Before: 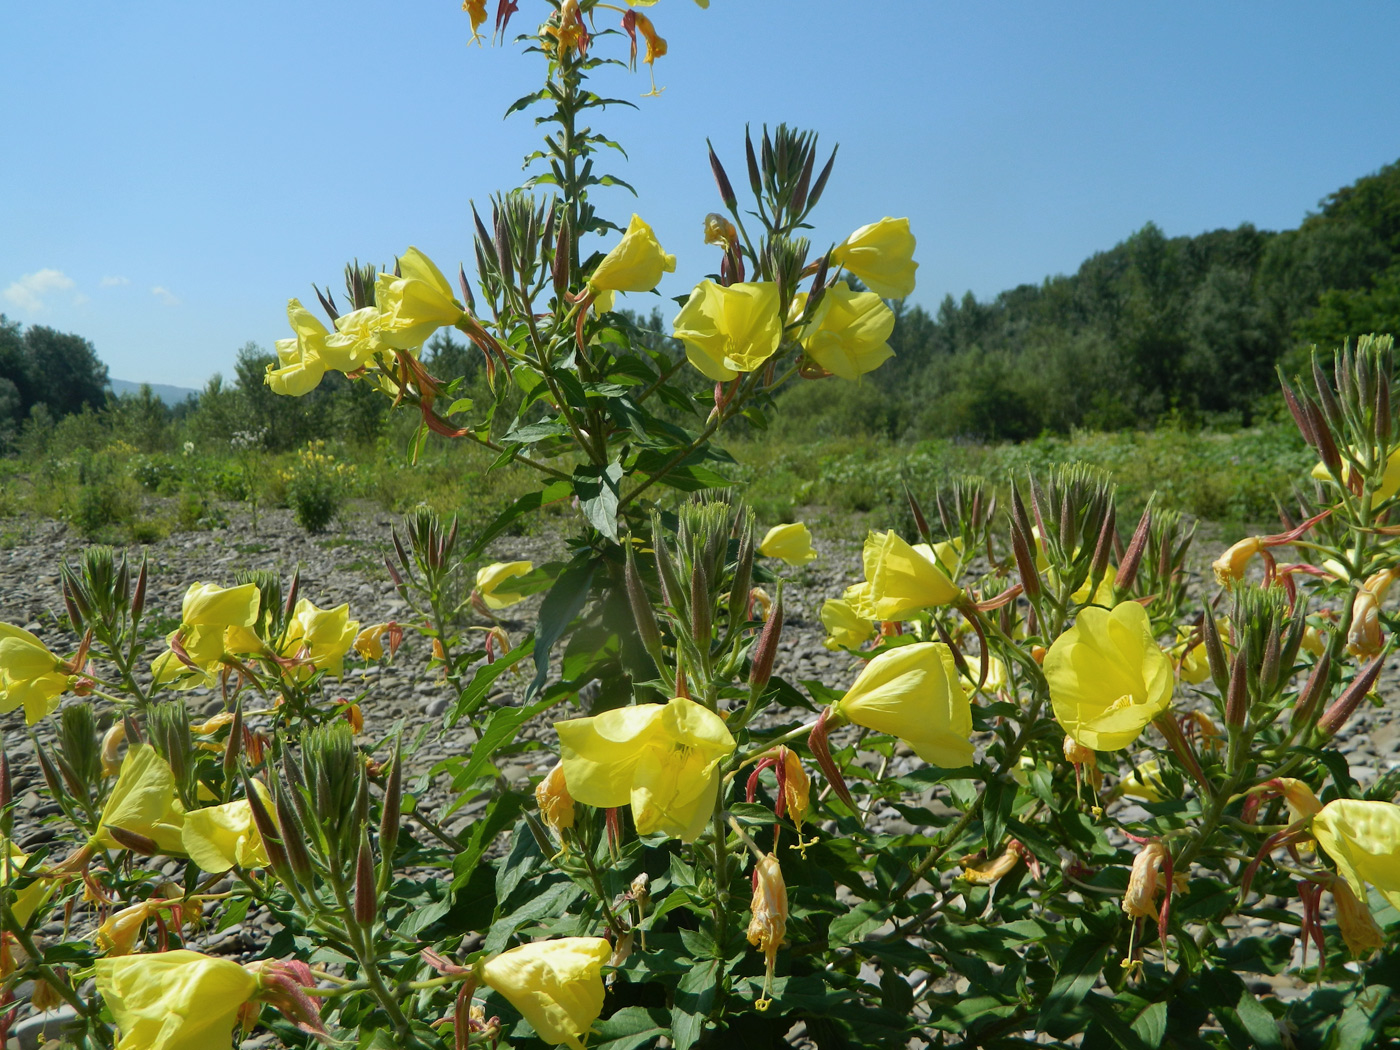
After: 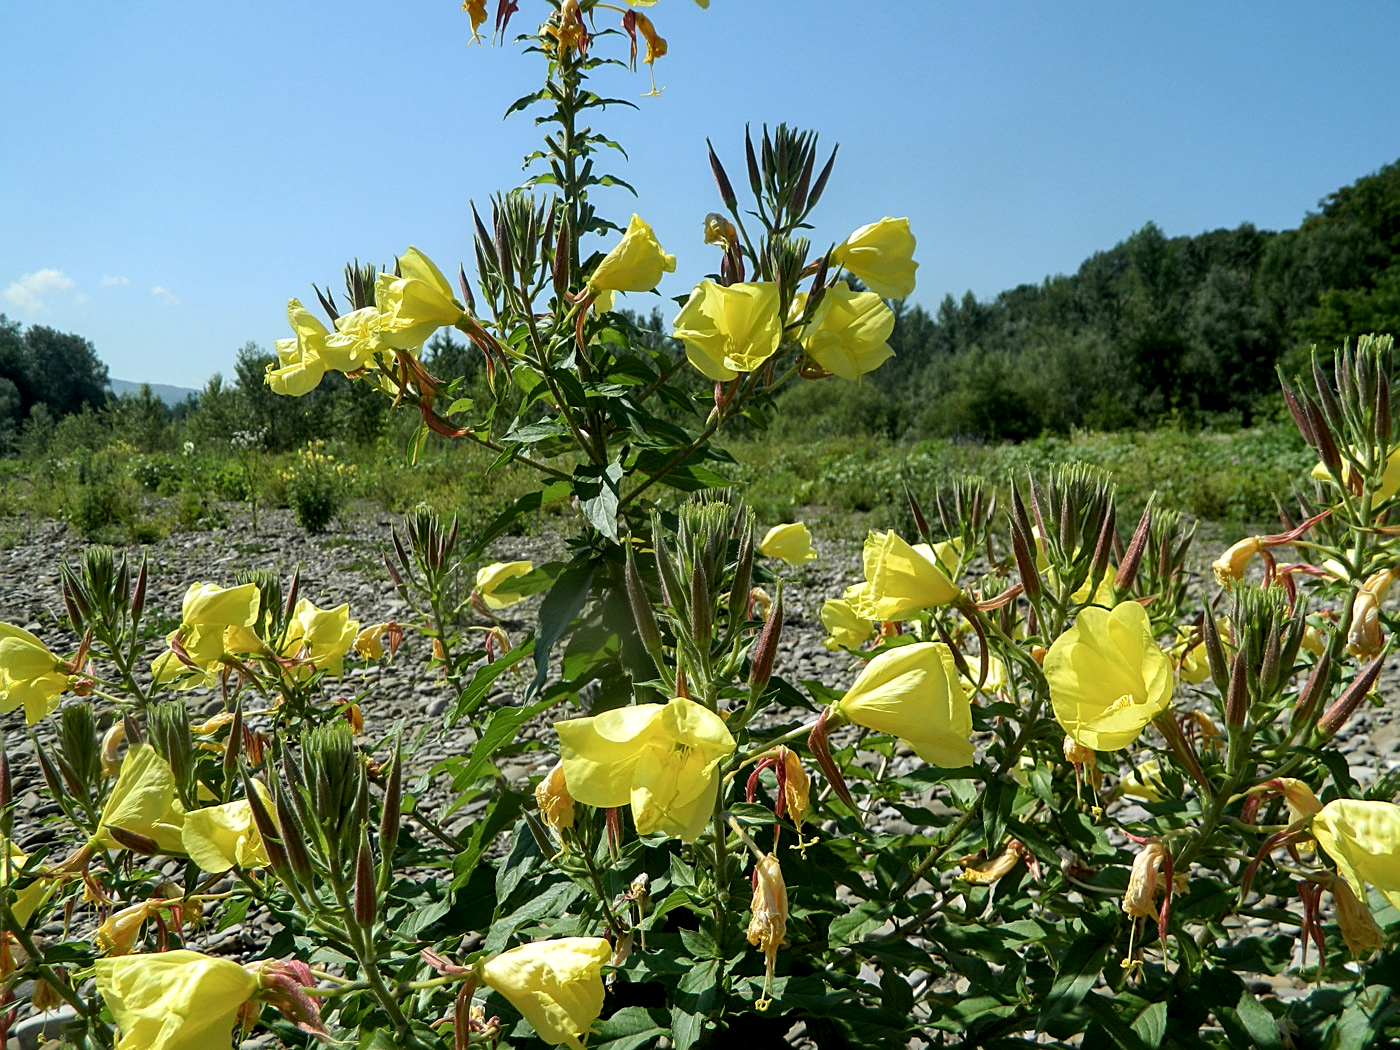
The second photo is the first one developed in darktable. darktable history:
local contrast: detail 135%, midtone range 0.75
sharpen: on, module defaults
